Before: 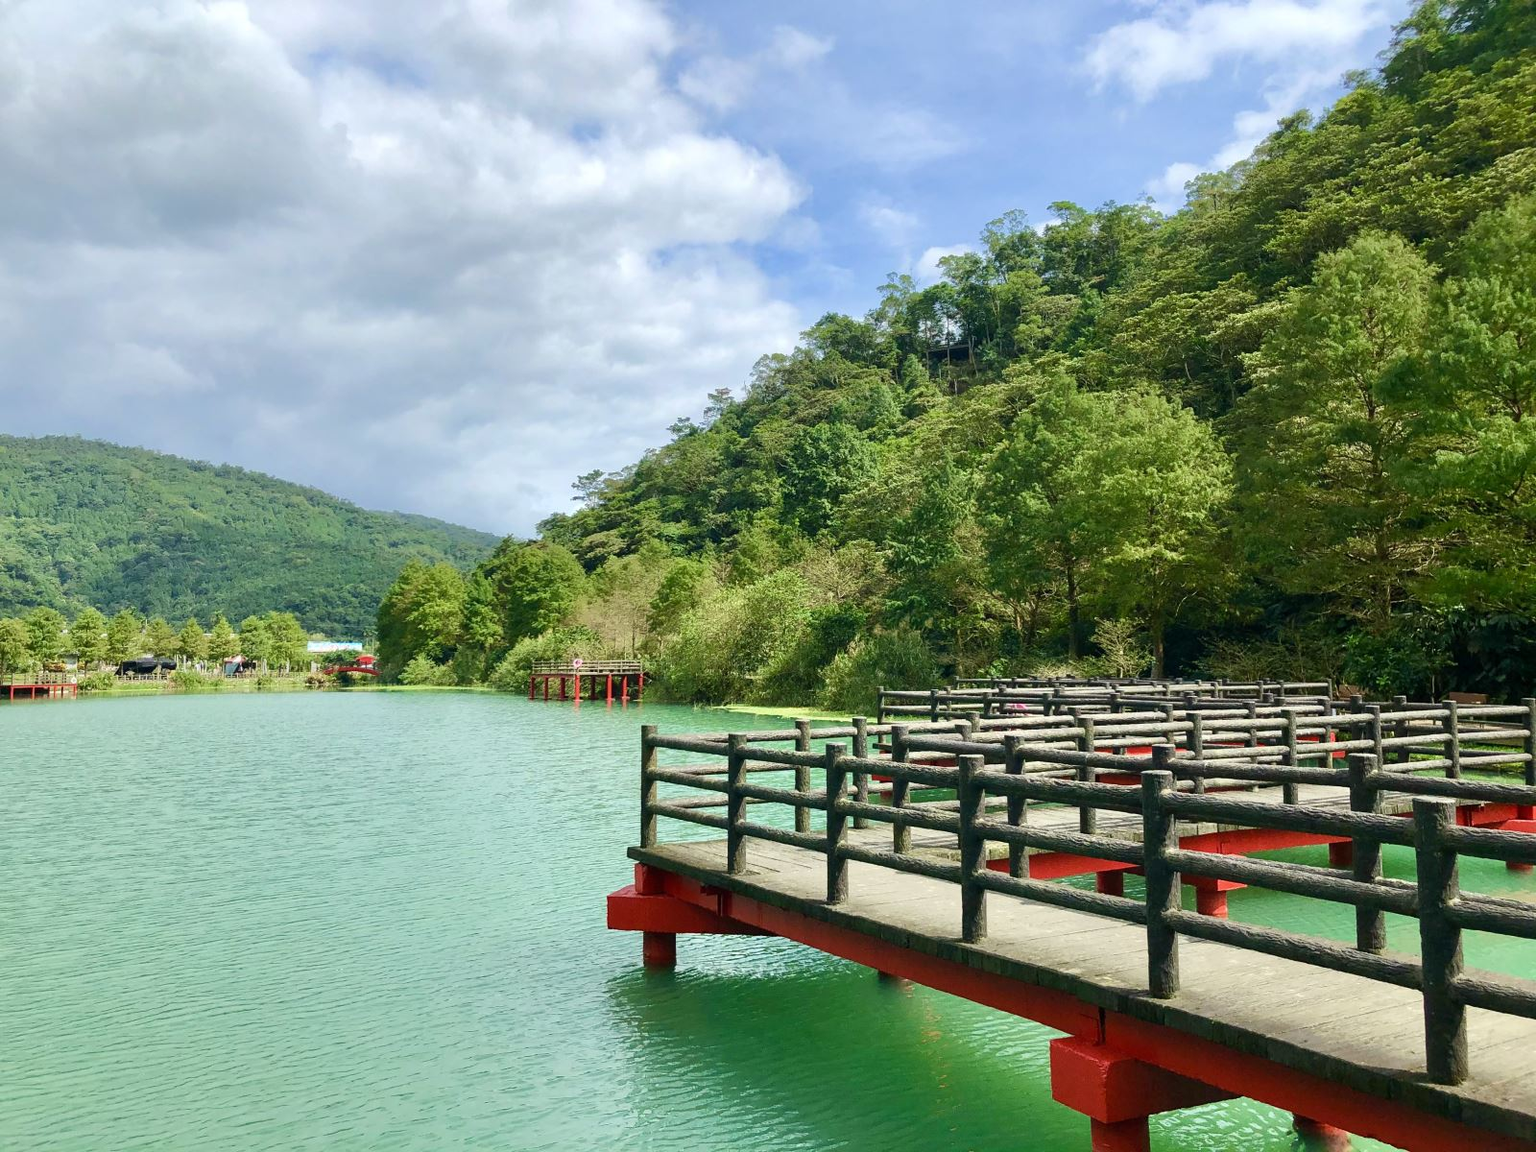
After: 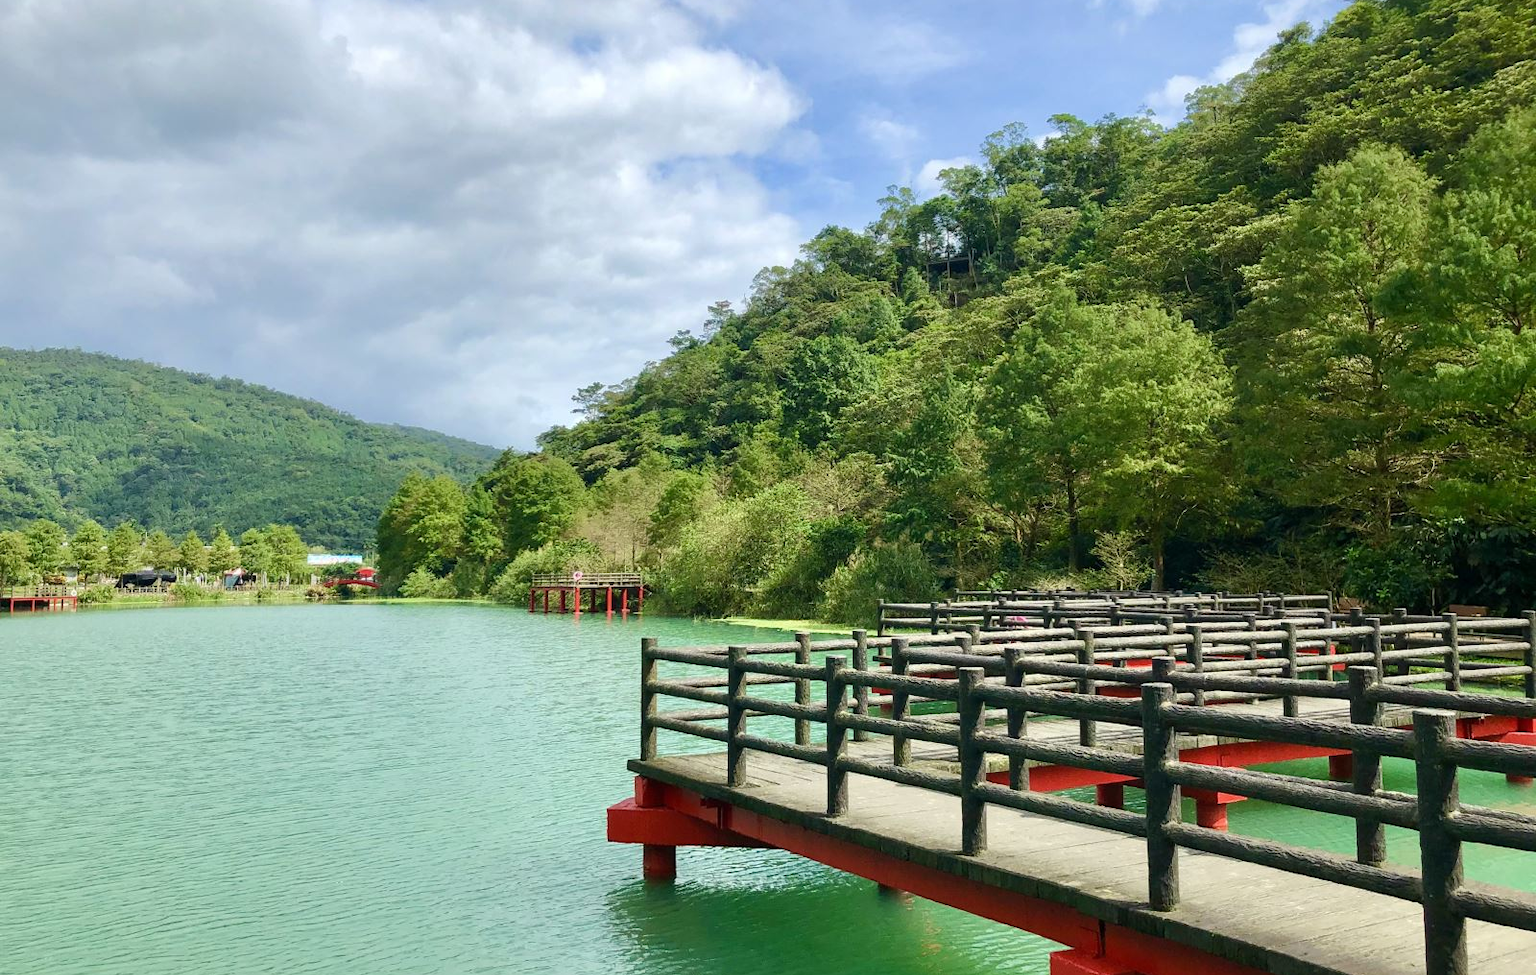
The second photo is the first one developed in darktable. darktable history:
crop: top 7.626%, bottom 7.702%
